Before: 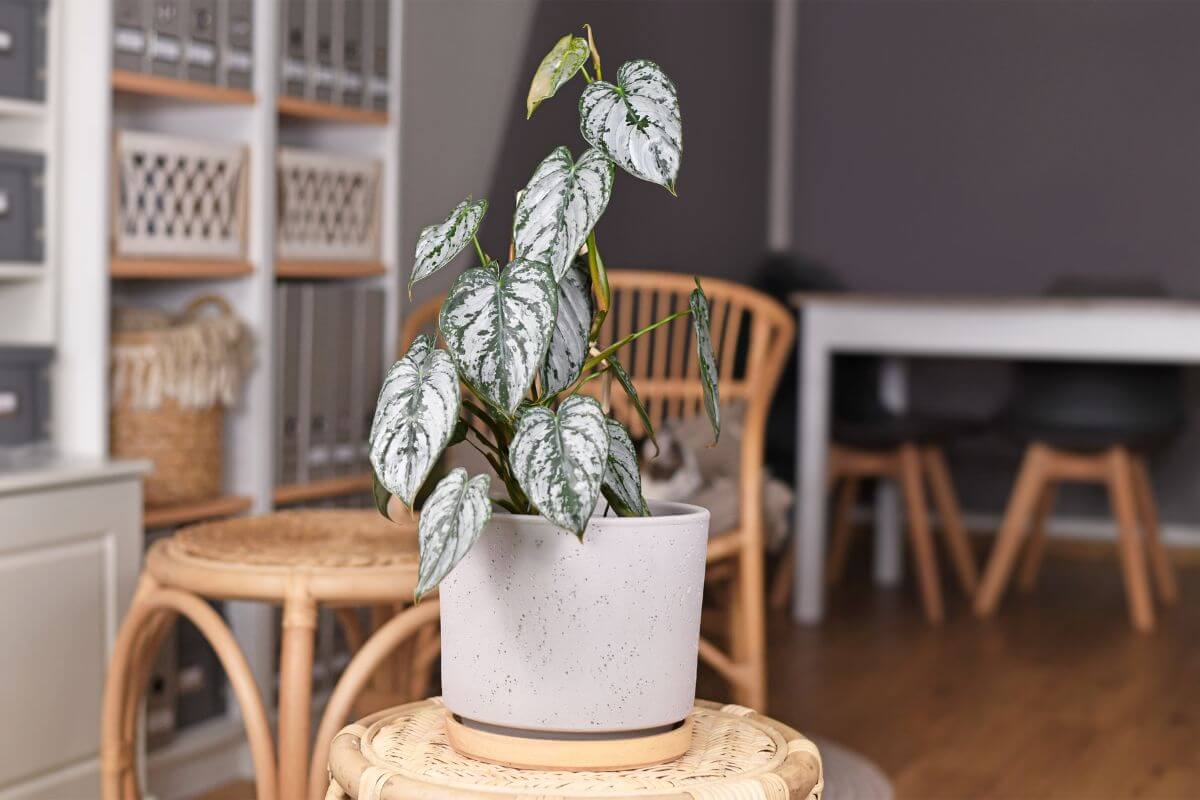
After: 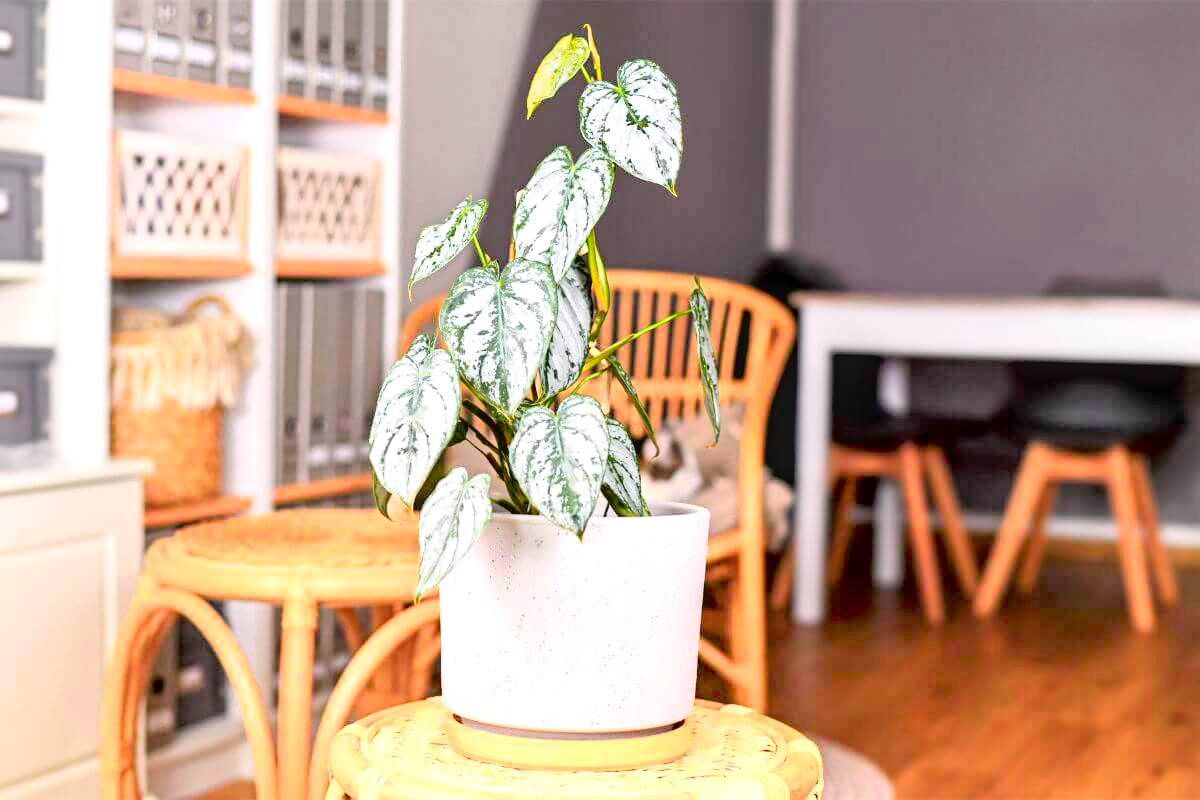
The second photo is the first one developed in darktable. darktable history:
tone curve: curves: ch0 [(0, 0.005) (0.103, 0.097) (0.18, 0.22) (0.378, 0.482) (0.504, 0.631) (0.663, 0.801) (0.834, 0.914) (1, 0.971)]; ch1 [(0, 0) (0.172, 0.123) (0.324, 0.253) (0.396, 0.388) (0.478, 0.461) (0.499, 0.498) (0.522, 0.528) (0.604, 0.692) (0.704, 0.818) (1, 1)]; ch2 [(0, 0) (0.411, 0.424) (0.496, 0.5) (0.515, 0.519) (0.555, 0.585) (0.628, 0.703) (1, 1)], color space Lab, independent channels, preserve colors none
local contrast: on, module defaults
exposure: black level correction 0.008, exposure 0.968 EV, compensate highlight preservation false
